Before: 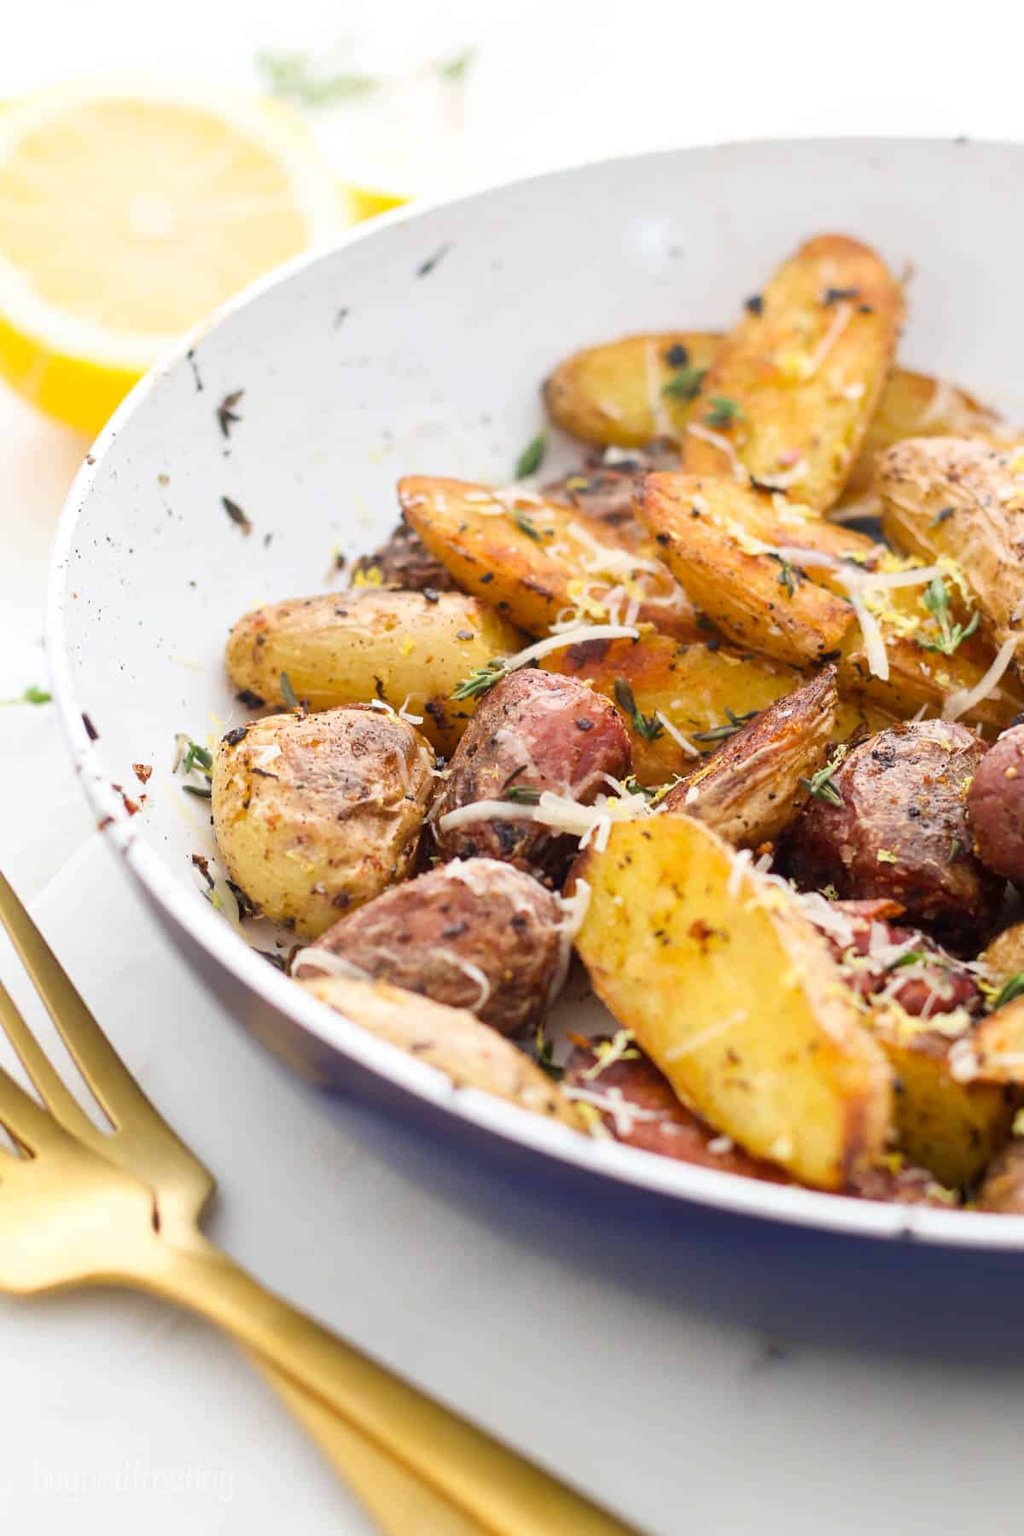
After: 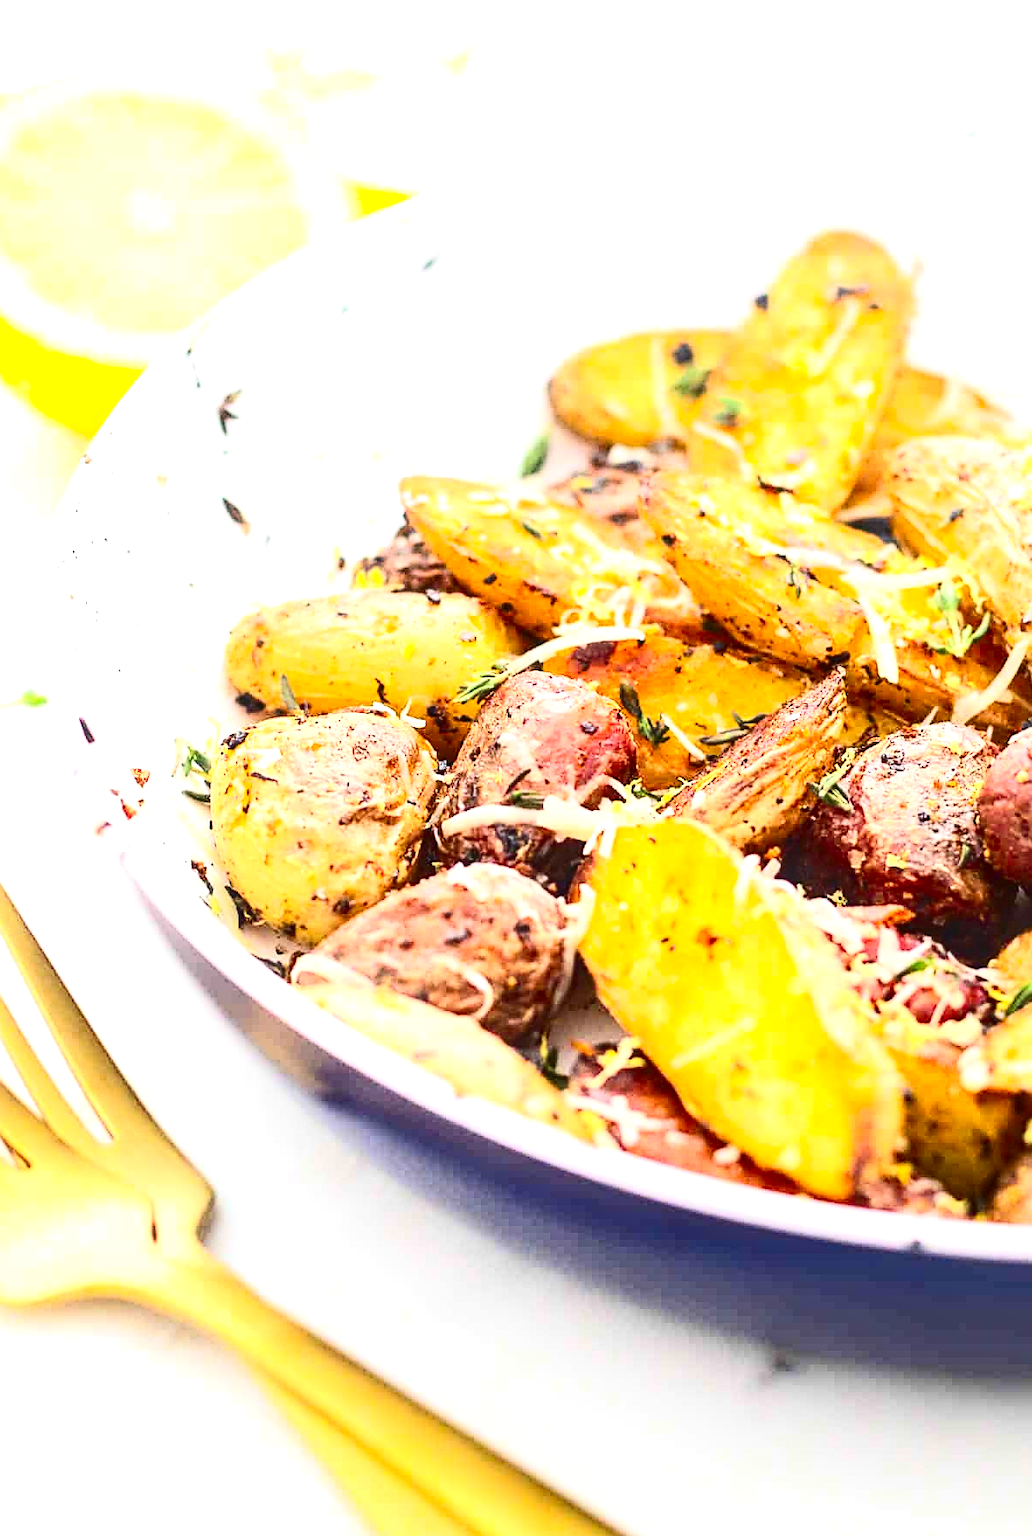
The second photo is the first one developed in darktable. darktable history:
exposure: black level correction 0, exposure 0.947 EV, compensate exposure bias true, compensate highlight preservation false
crop: left 0.497%, top 0.543%, right 0.143%, bottom 0.934%
local contrast: on, module defaults
sharpen: on, module defaults
contrast brightness saturation: contrast 0.4, brightness 0.046, saturation 0.246
